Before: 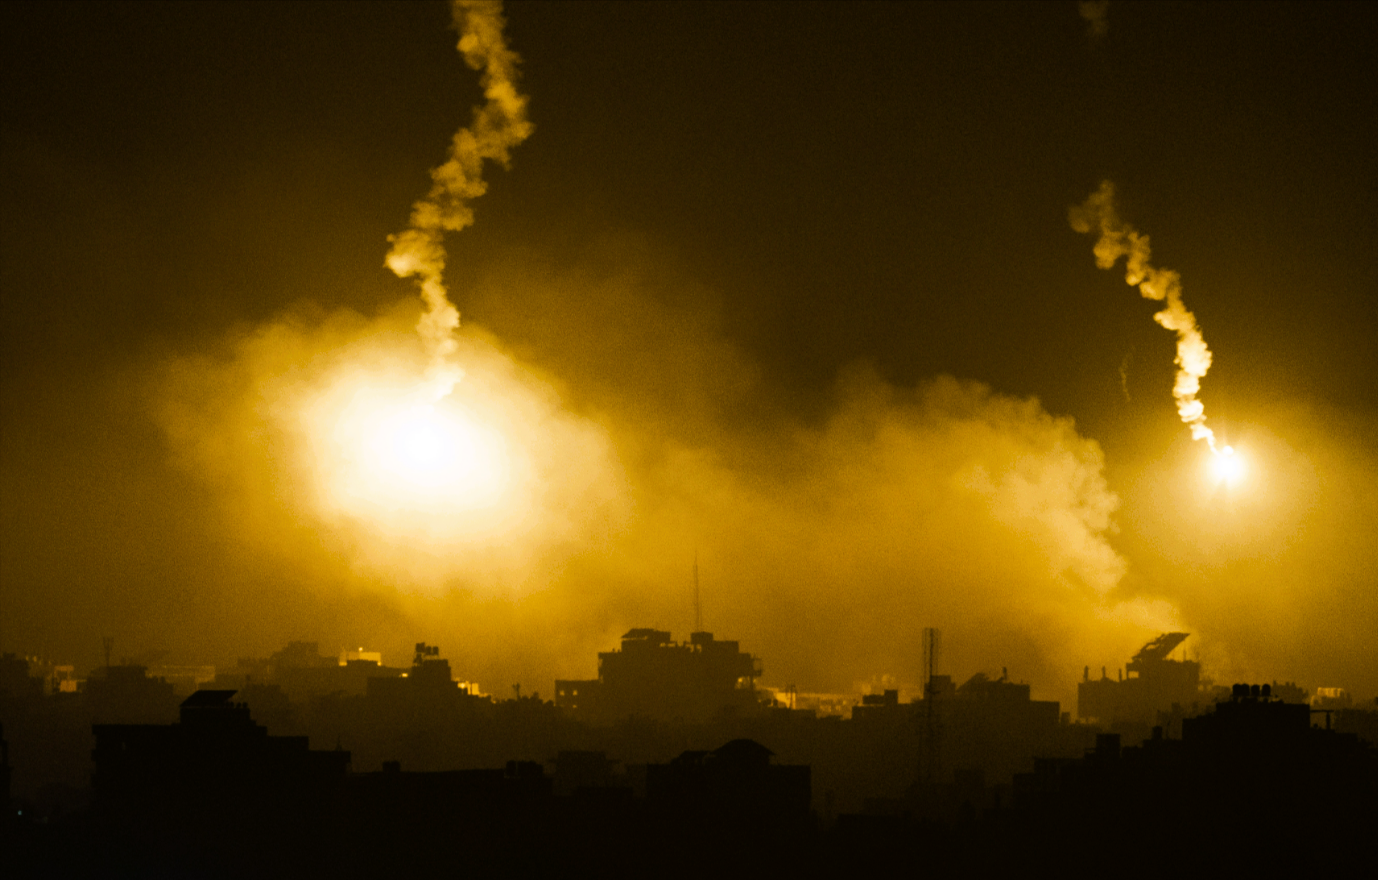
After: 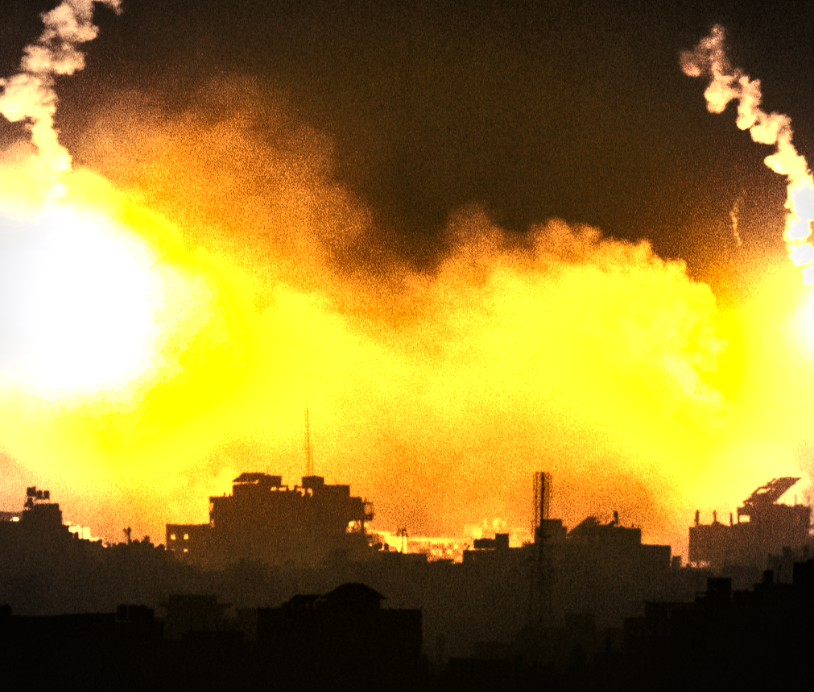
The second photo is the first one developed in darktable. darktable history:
white balance: red 1.004, blue 1.096
color zones: curves: ch0 [(0.018, 0.548) (0.224, 0.64) (0.425, 0.447) (0.675, 0.575) (0.732, 0.579)]; ch1 [(0.066, 0.487) (0.25, 0.5) (0.404, 0.43) (0.75, 0.421) (0.956, 0.421)]; ch2 [(0.044, 0.561) (0.215, 0.465) (0.399, 0.544) (0.465, 0.548) (0.614, 0.447) (0.724, 0.43) (0.882, 0.623) (0.956, 0.632)]
local contrast: highlights 99%, shadows 86%, detail 160%, midtone range 0.2
crop and rotate: left 28.256%, top 17.734%, right 12.656%, bottom 3.573%
color balance rgb: linear chroma grading › global chroma 9%, perceptual saturation grading › global saturation 36%, perceptual saturation grading › shadows 35%, perceptual brilliance grading › global brilliance 15%, perceptual brilliance grading › shadows -35%, global vibrance 15%
shadows and highlights: soften with gaussian
vignetting: automatic ratio true
base curve: curves: ch0 [(0, 0) (0.032, 0.037) (0.105, 0.228) (0.435, 0.76) (0.856, 0.983) (1, 1)], preserve colors none
